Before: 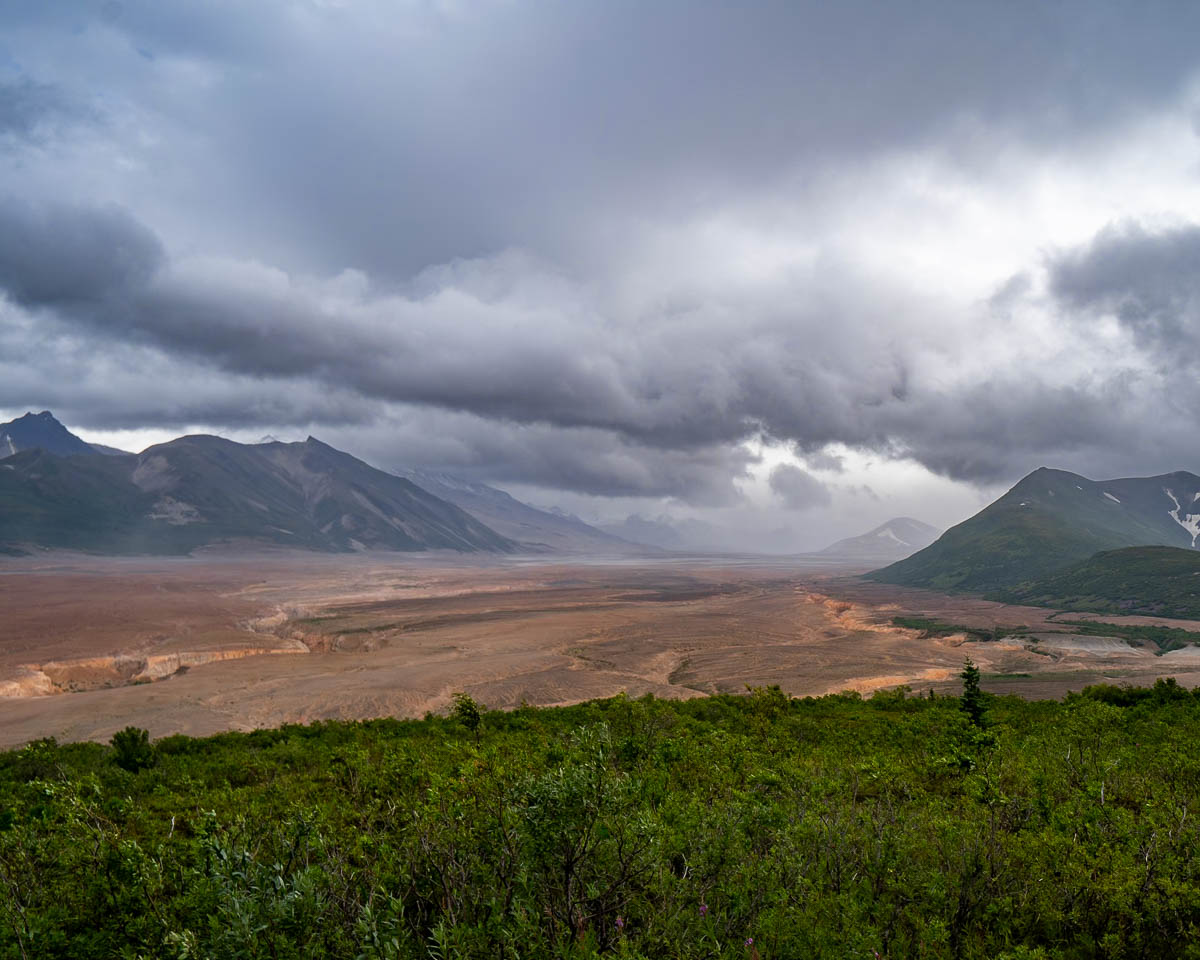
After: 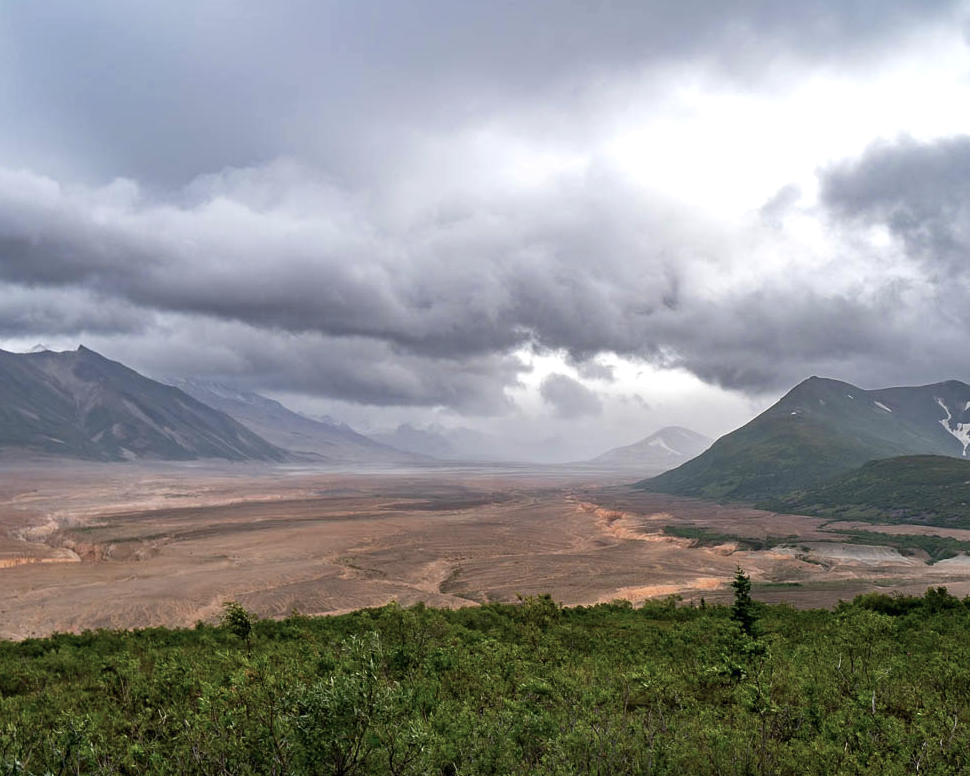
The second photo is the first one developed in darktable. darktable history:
tone equalizer: on, module defaults
crop: left 19.159%, top 9.58%, bottom 9.58%
color balance: input saturation 80.07%
exposure: exposure 0.376 EV, compensate highlight preservation false
